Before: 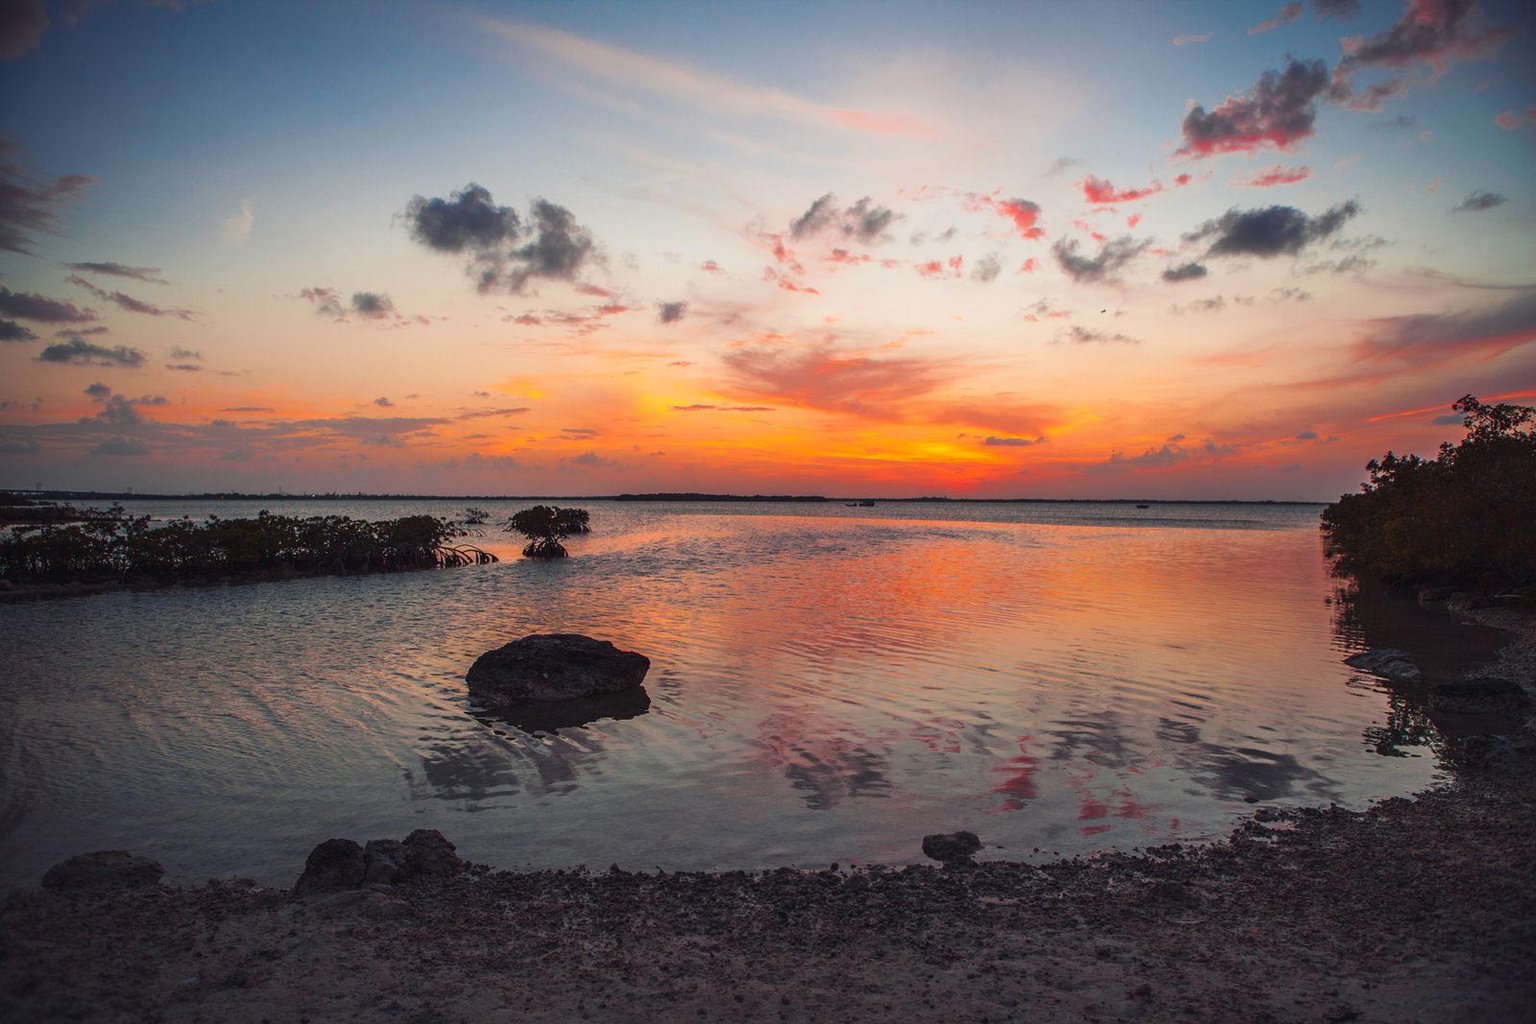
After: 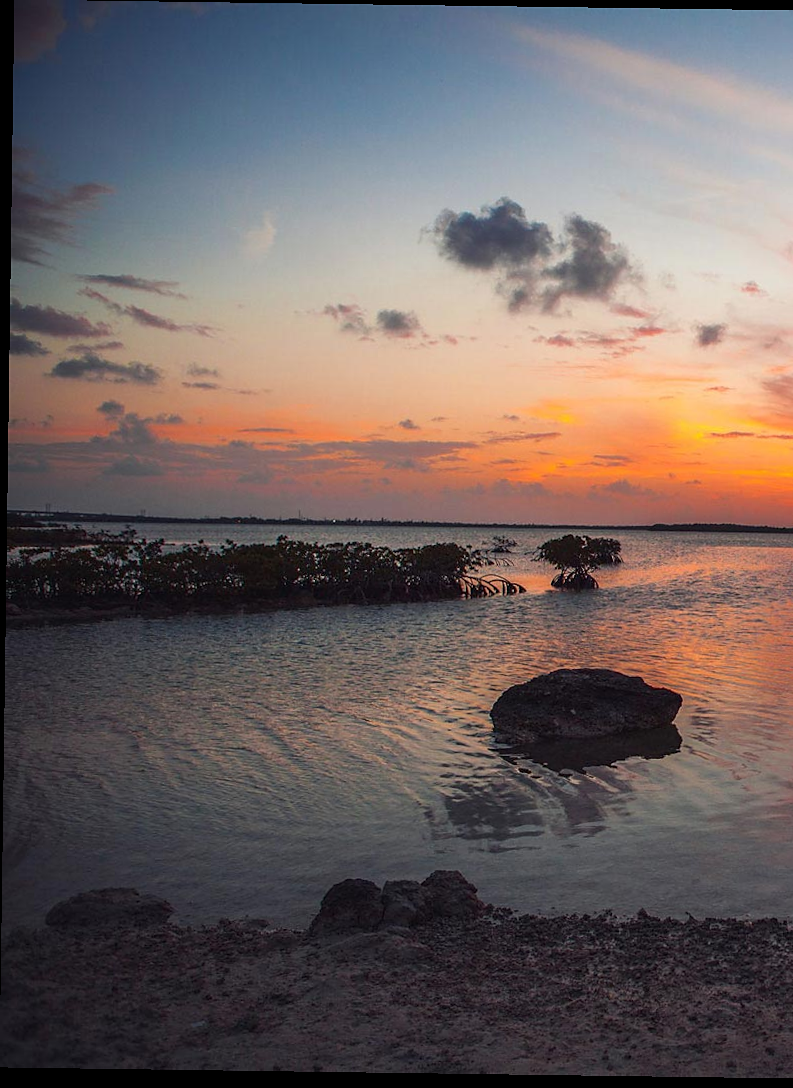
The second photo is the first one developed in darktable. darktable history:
sharpen: radius 1.559, amount 0.373, threshold 1.271
crop and rotate: left 0%, top 0%, right 50.845%
rotate and perspective: rotation 0.8°, automatic cropping off
